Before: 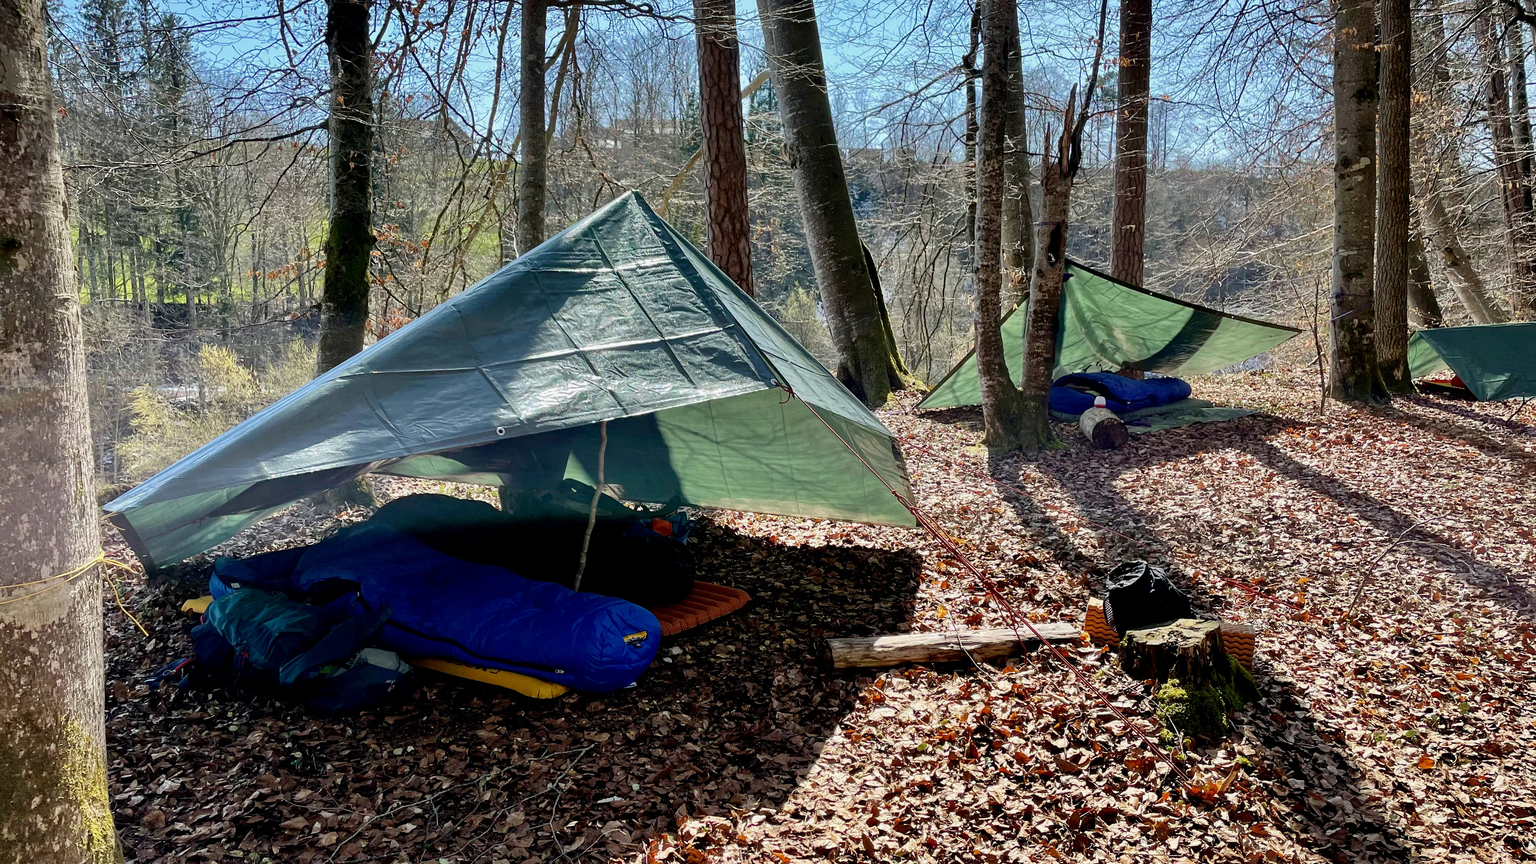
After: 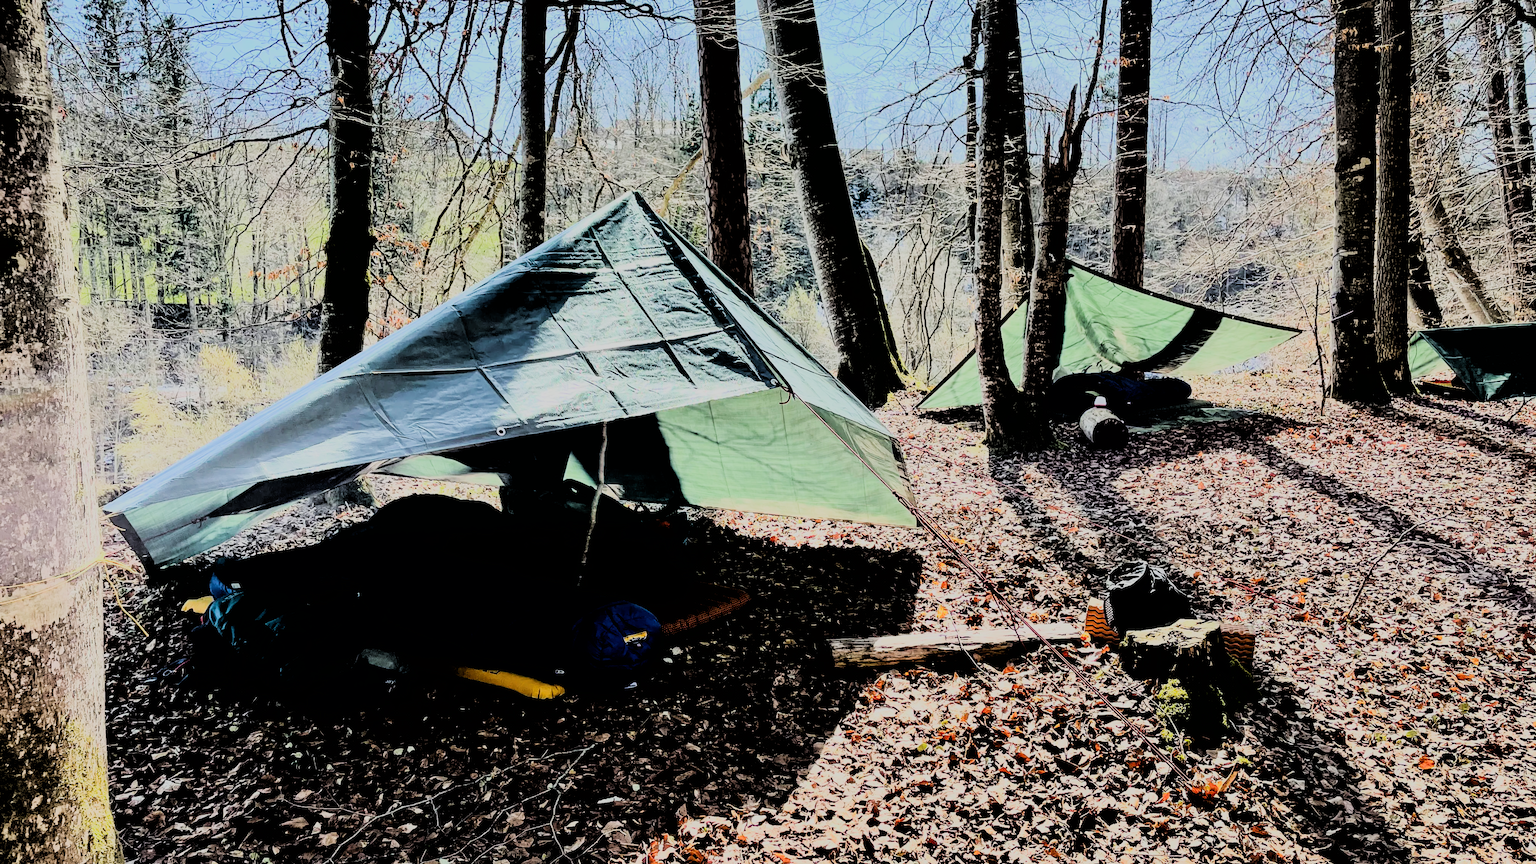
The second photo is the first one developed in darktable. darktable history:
rgb curve: curves: ch0 [(0, 0) (0.21, 0.15) (0.24, 0.21) (0.5, 0.75) (0.75, 0.96) (0.89, 0.99) (1, 1)]; ch1 [(0, 0.02) (0.21, 0.13) (0.25, 0.2) (0.5, 0.67) (0.75, 0.9) (0.89, 0.97) (1, 1)]; ch2 [(0, 0.02) (0.21, 0.13) (0.25, 0.2) (0.5, 0.67) (0.75, 0.9) (0.89, 0.97) (1, 1)], compensate middle gray true
filmic rgb: black relative exposure -3.21 EV, white relative exposure 7.02 EV, hardness 1.46, contrast 1.35
